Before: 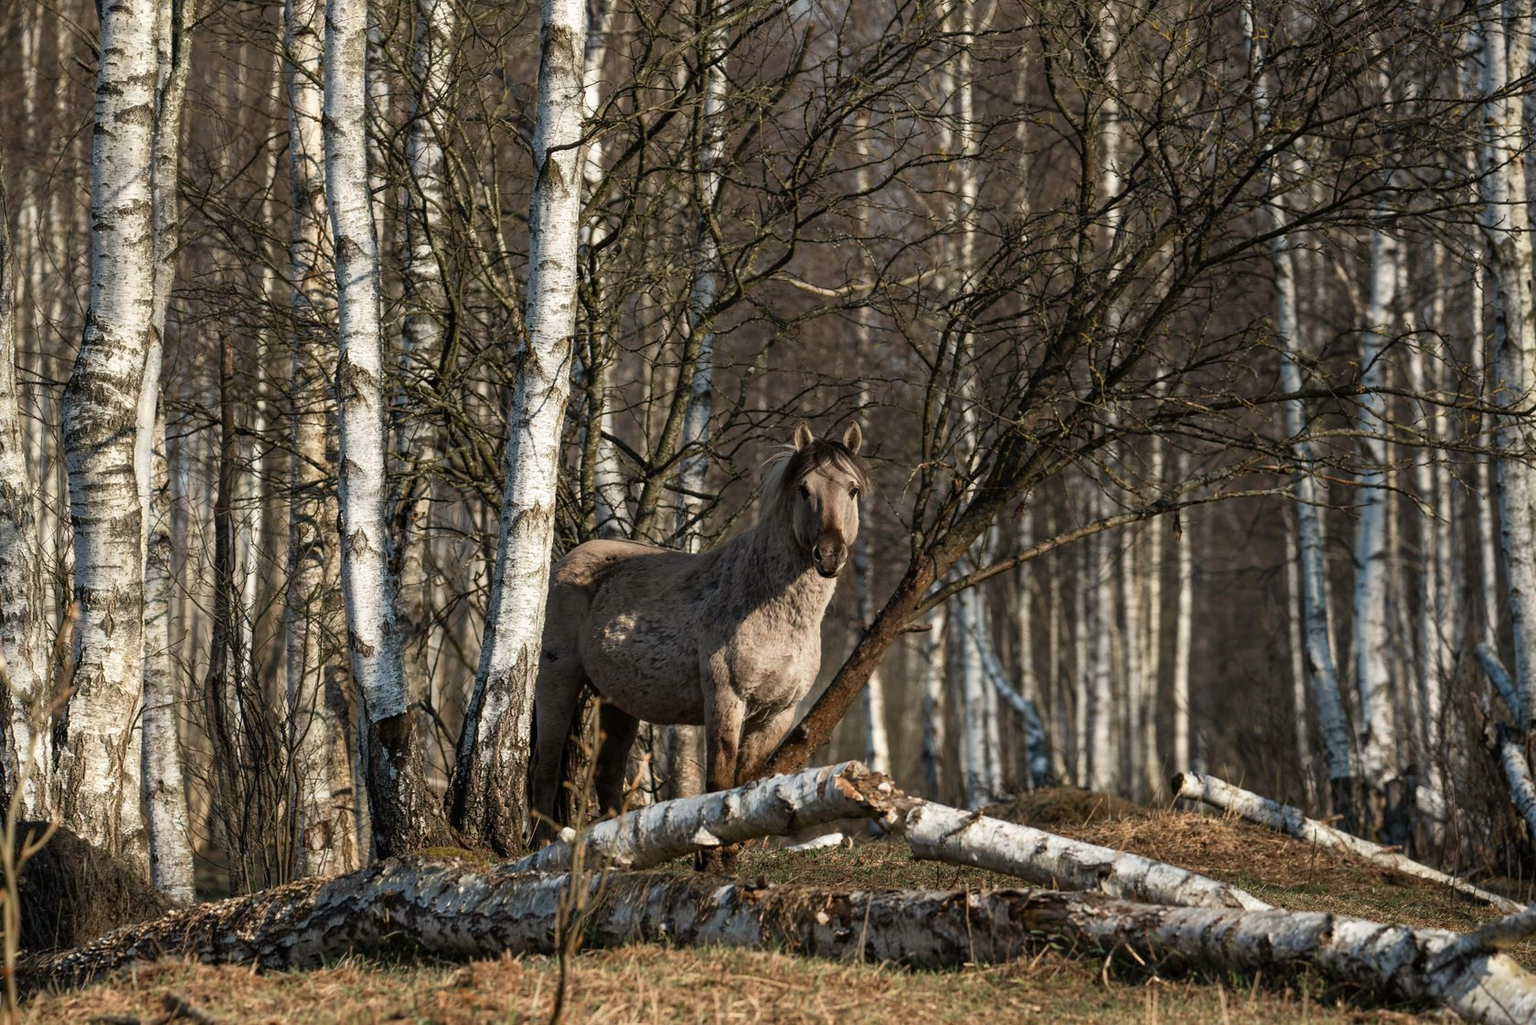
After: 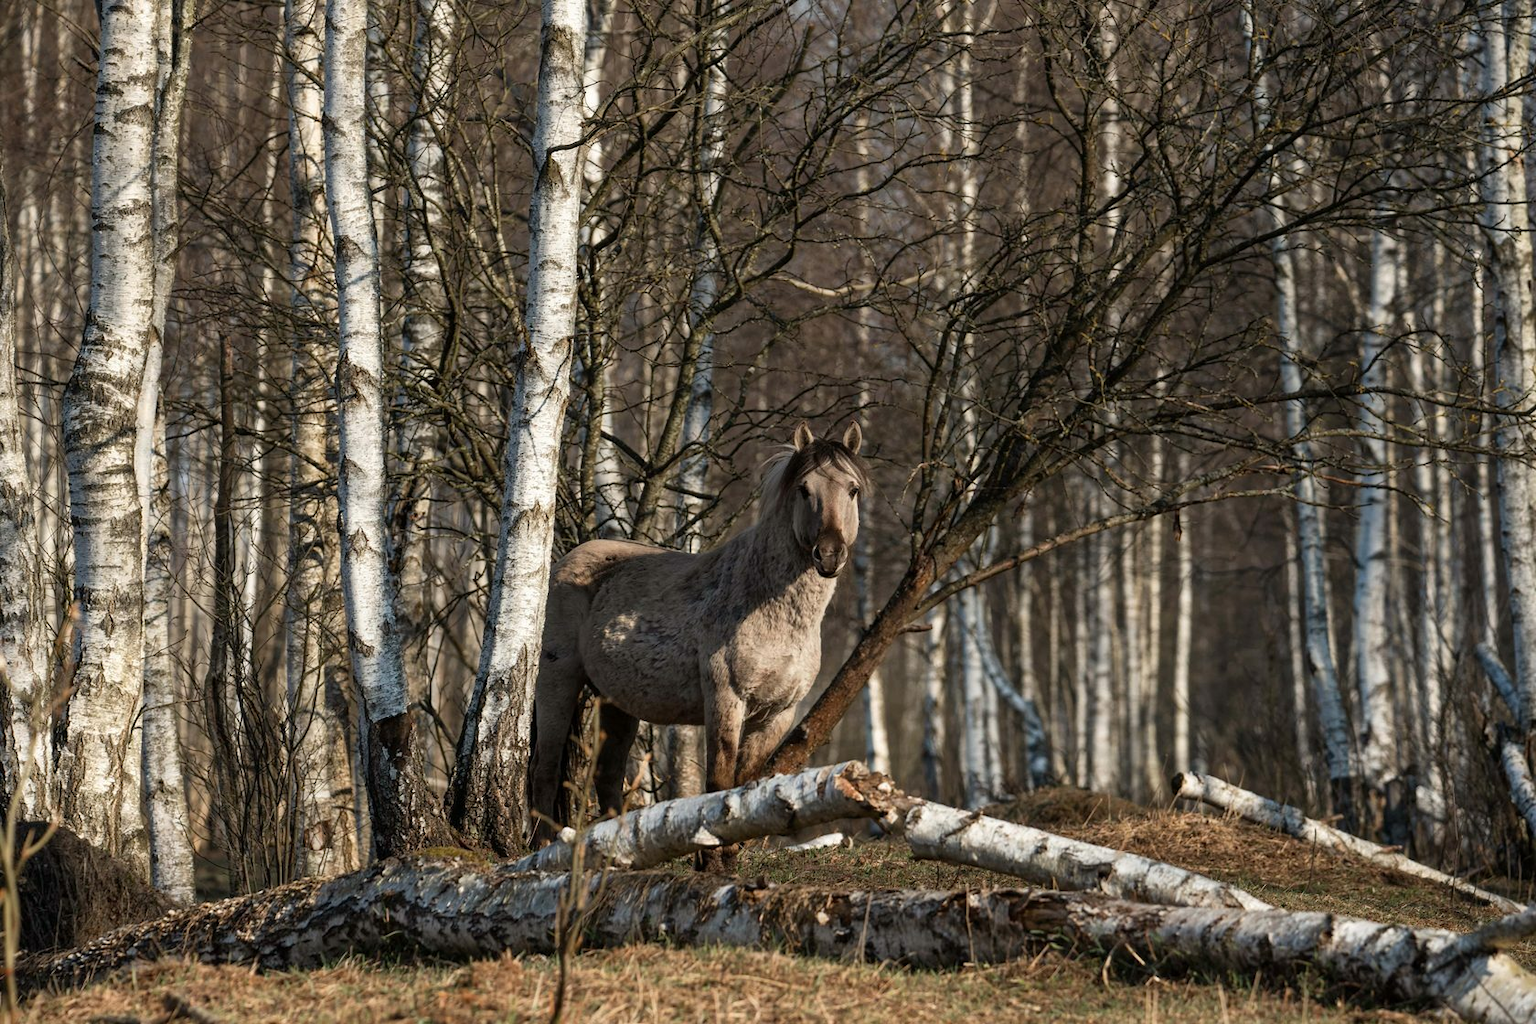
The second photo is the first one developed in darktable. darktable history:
local contrast: mode bilateral grid, contrast 10, coarseness 26, detail 110%, midtone range 0.2
